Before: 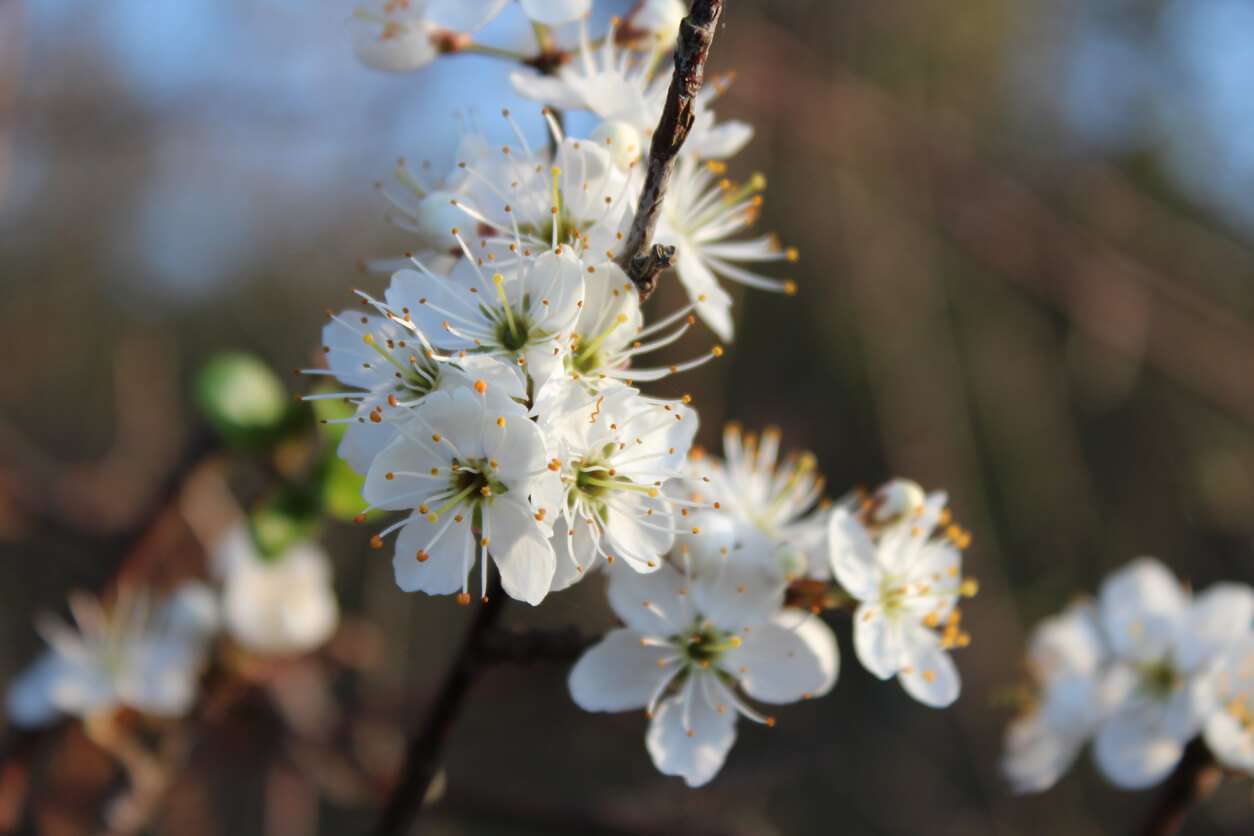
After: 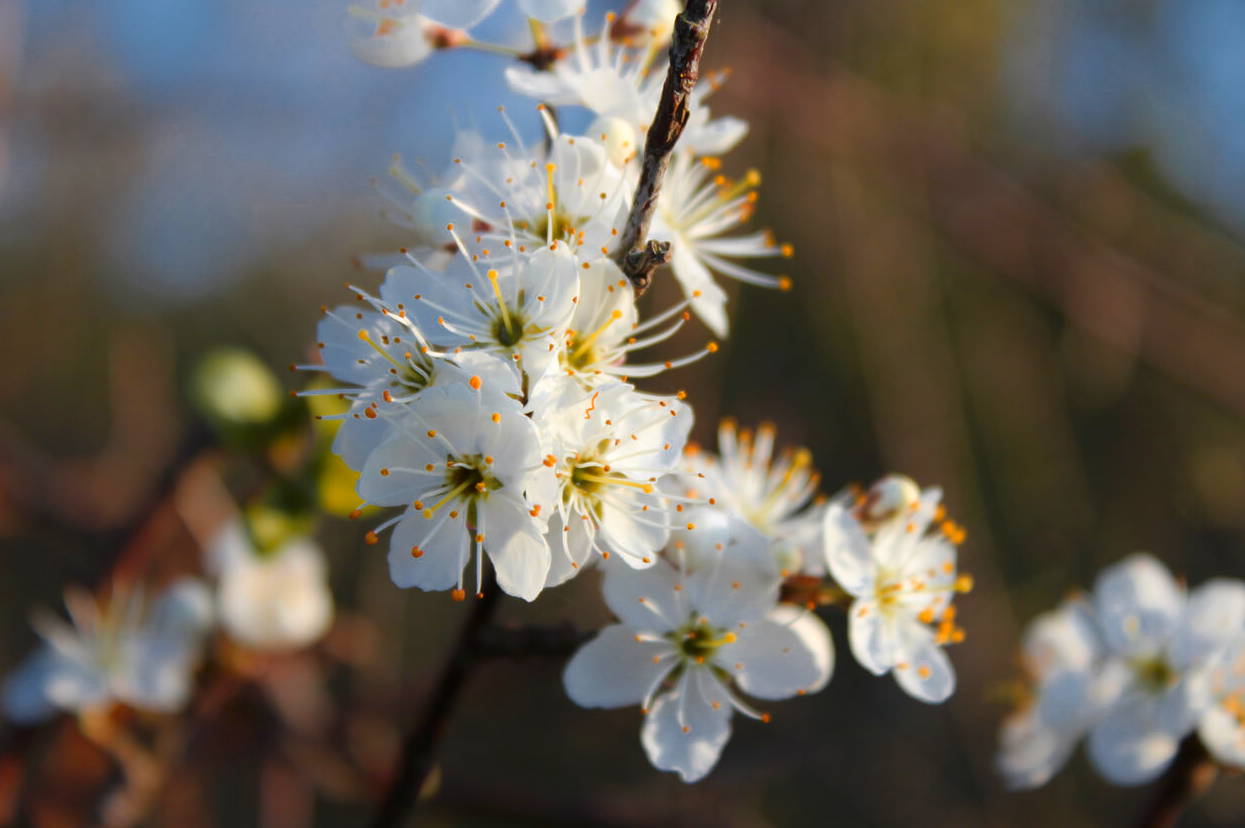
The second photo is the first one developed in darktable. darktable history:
color zones: curves: ch0 [(0, 0.499) (0.143, 0.5) (0.286, 0.5) (0.429, 0.476) (0.571, 0.284) (0.714, 0.243) (0.857, 0.449) (1, 0.499)]; ch1 [(0, 0.532) (0.143, 0.645) (0.286, 0.696) (0.429, 0.211) (0.571, 0.504) (0.714, 0.493) (0.857, 0.495) (1, 0.532)]; ch2 [(0, 0.5) (0.143, 0.5) (0.286, 0.427) (0.429, 0.324) (0.571, 0.5) (0.714, 0.5) (0.857, 0.5) (1, 0.5)]
shadows and highlights: shadows -40.15, highlights 62.88, soften with gaussian
crop: left 0.434%, top 0.485%, right 0.244%, bottom 0.386%
